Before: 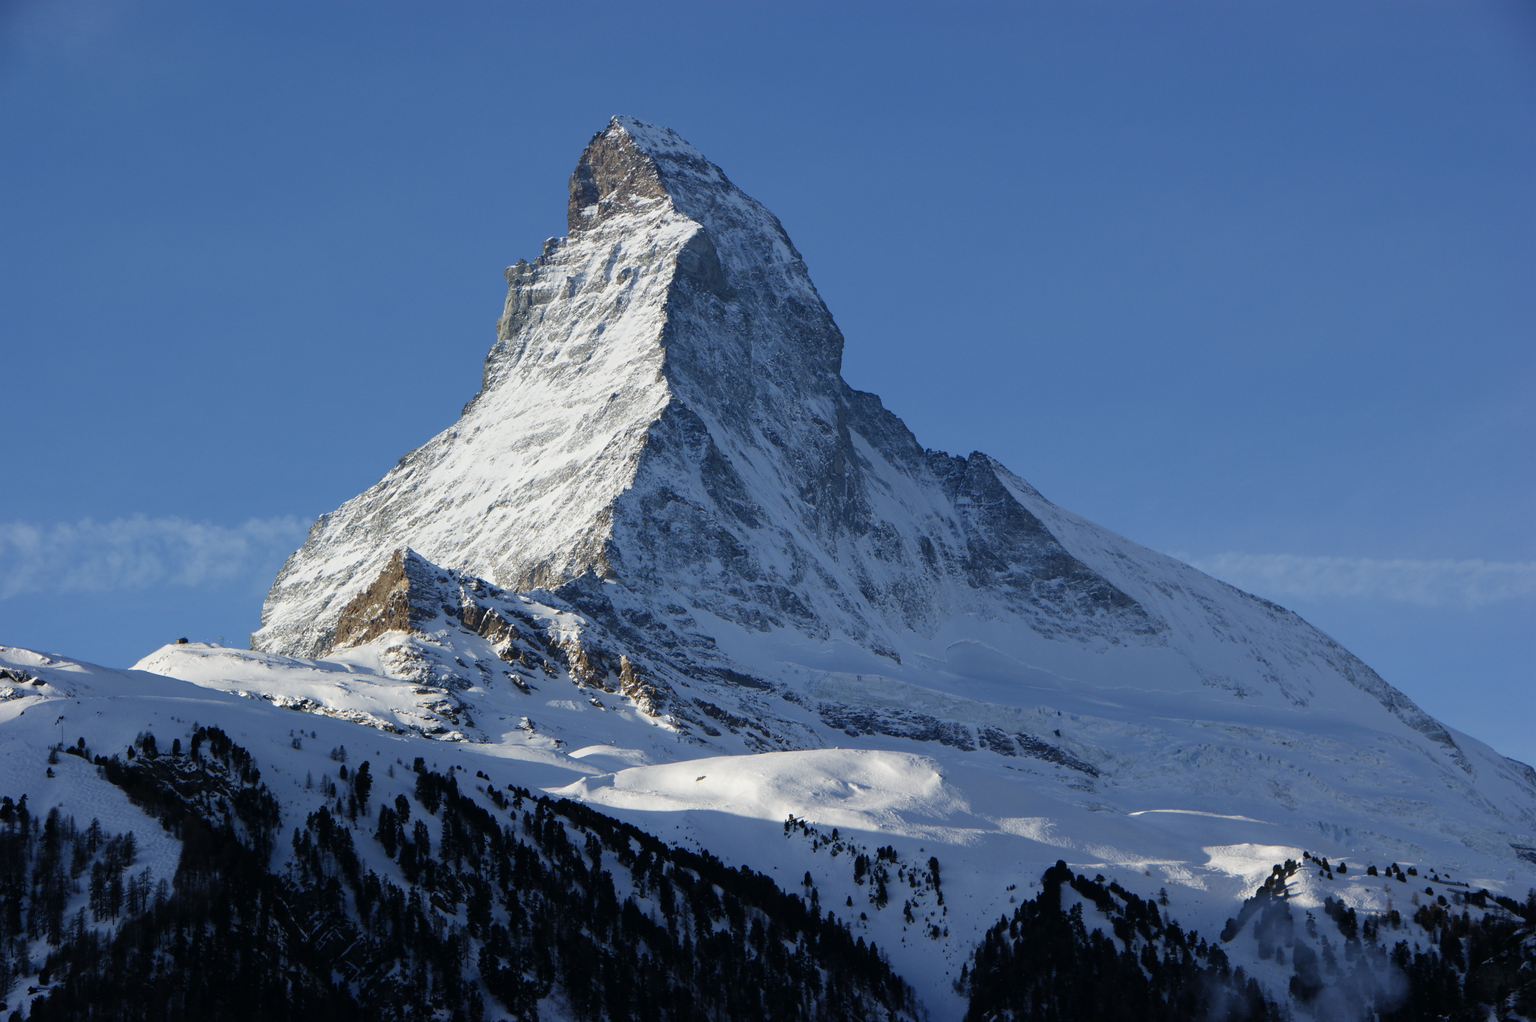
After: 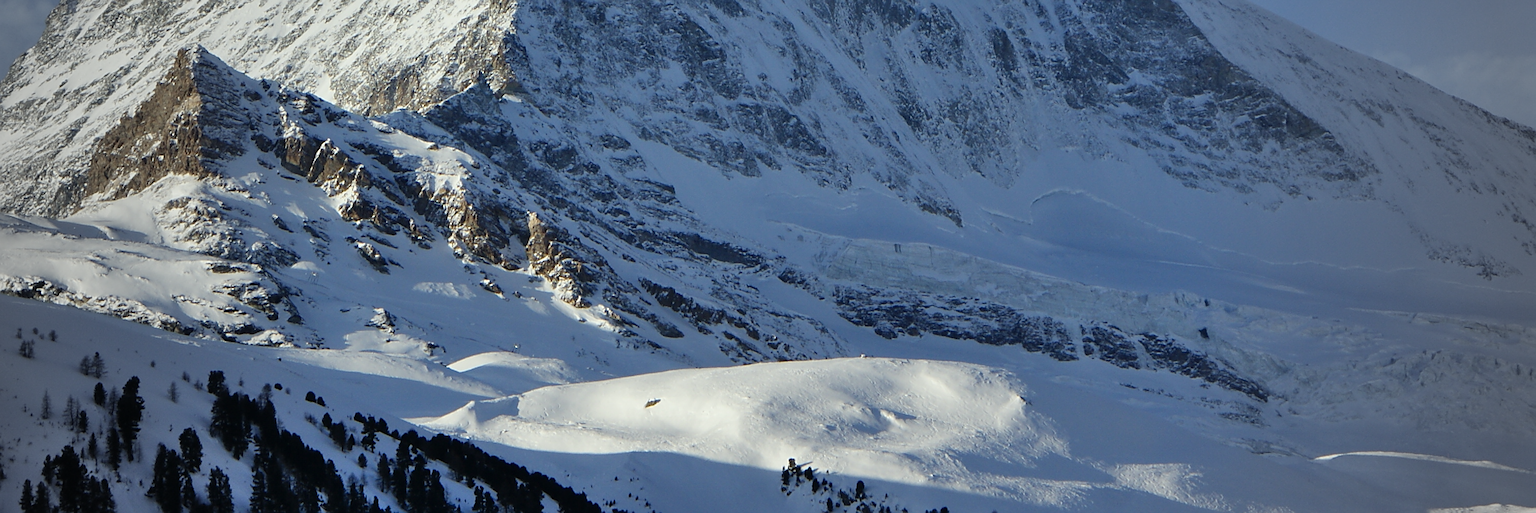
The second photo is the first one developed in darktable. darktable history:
color correction: highlights a* -2.58, highlights b* 2.54
crop: left 18.188%, top 50.697%, right 17.173%, bottom 16.825%
sharpen: on, module defaults
vignetting: fall-off start 64.23%, brightness -0.341, center (-0.012, 0), width/height ratio 0.875
shadows and highlights: low approximation 0.01, soften with gaussian
